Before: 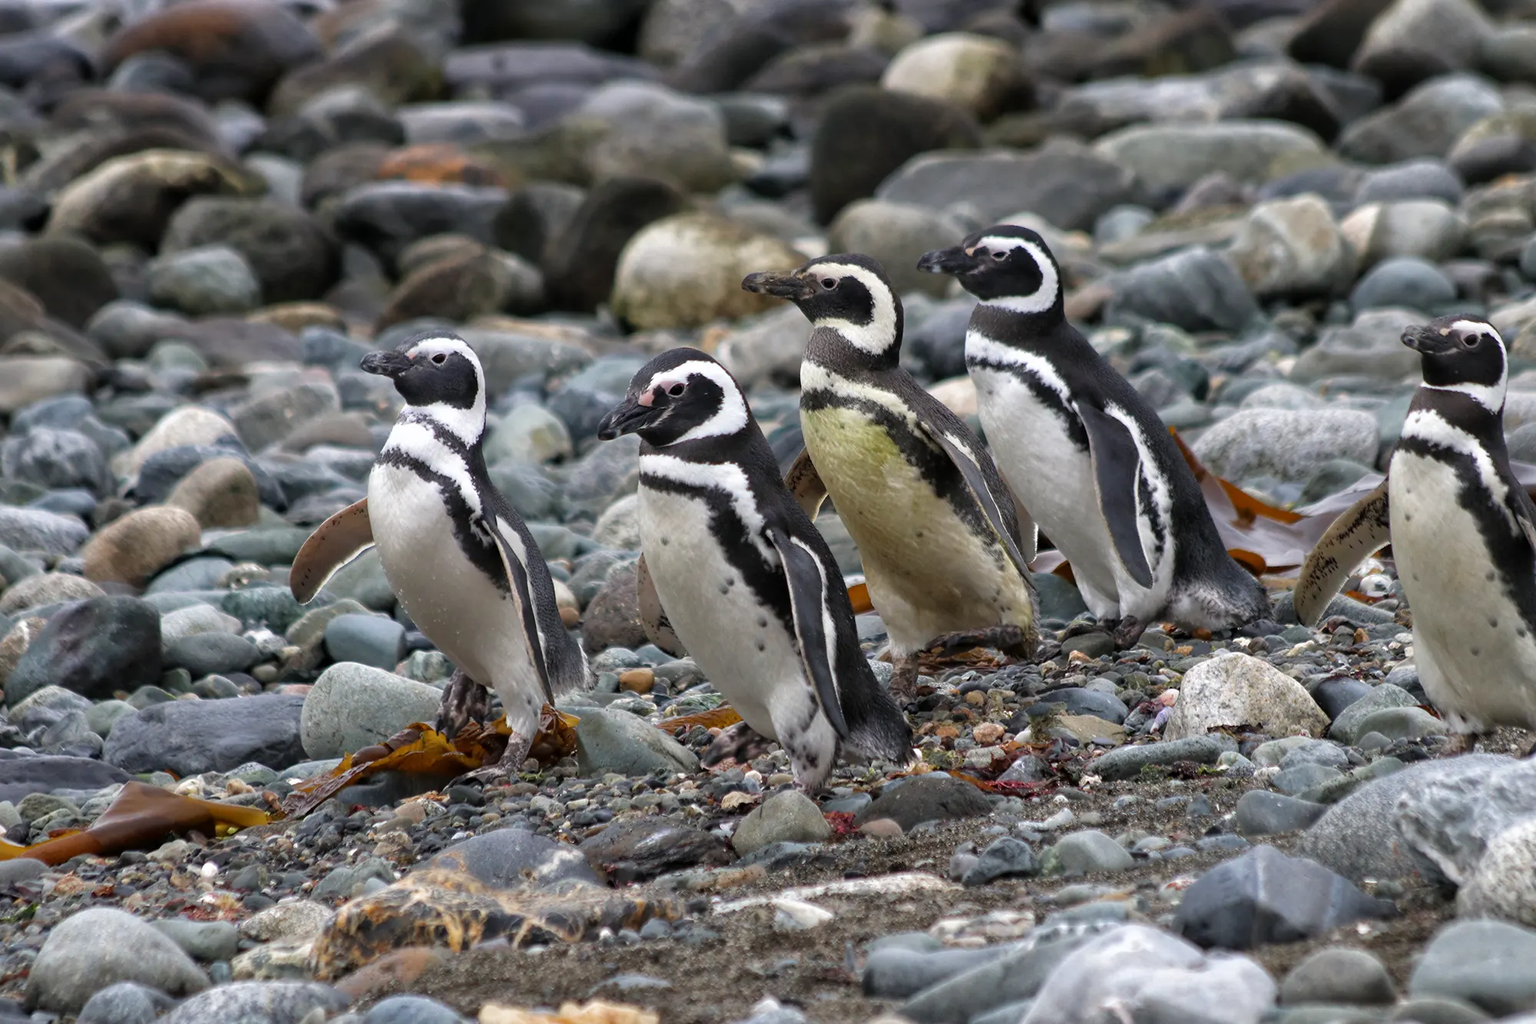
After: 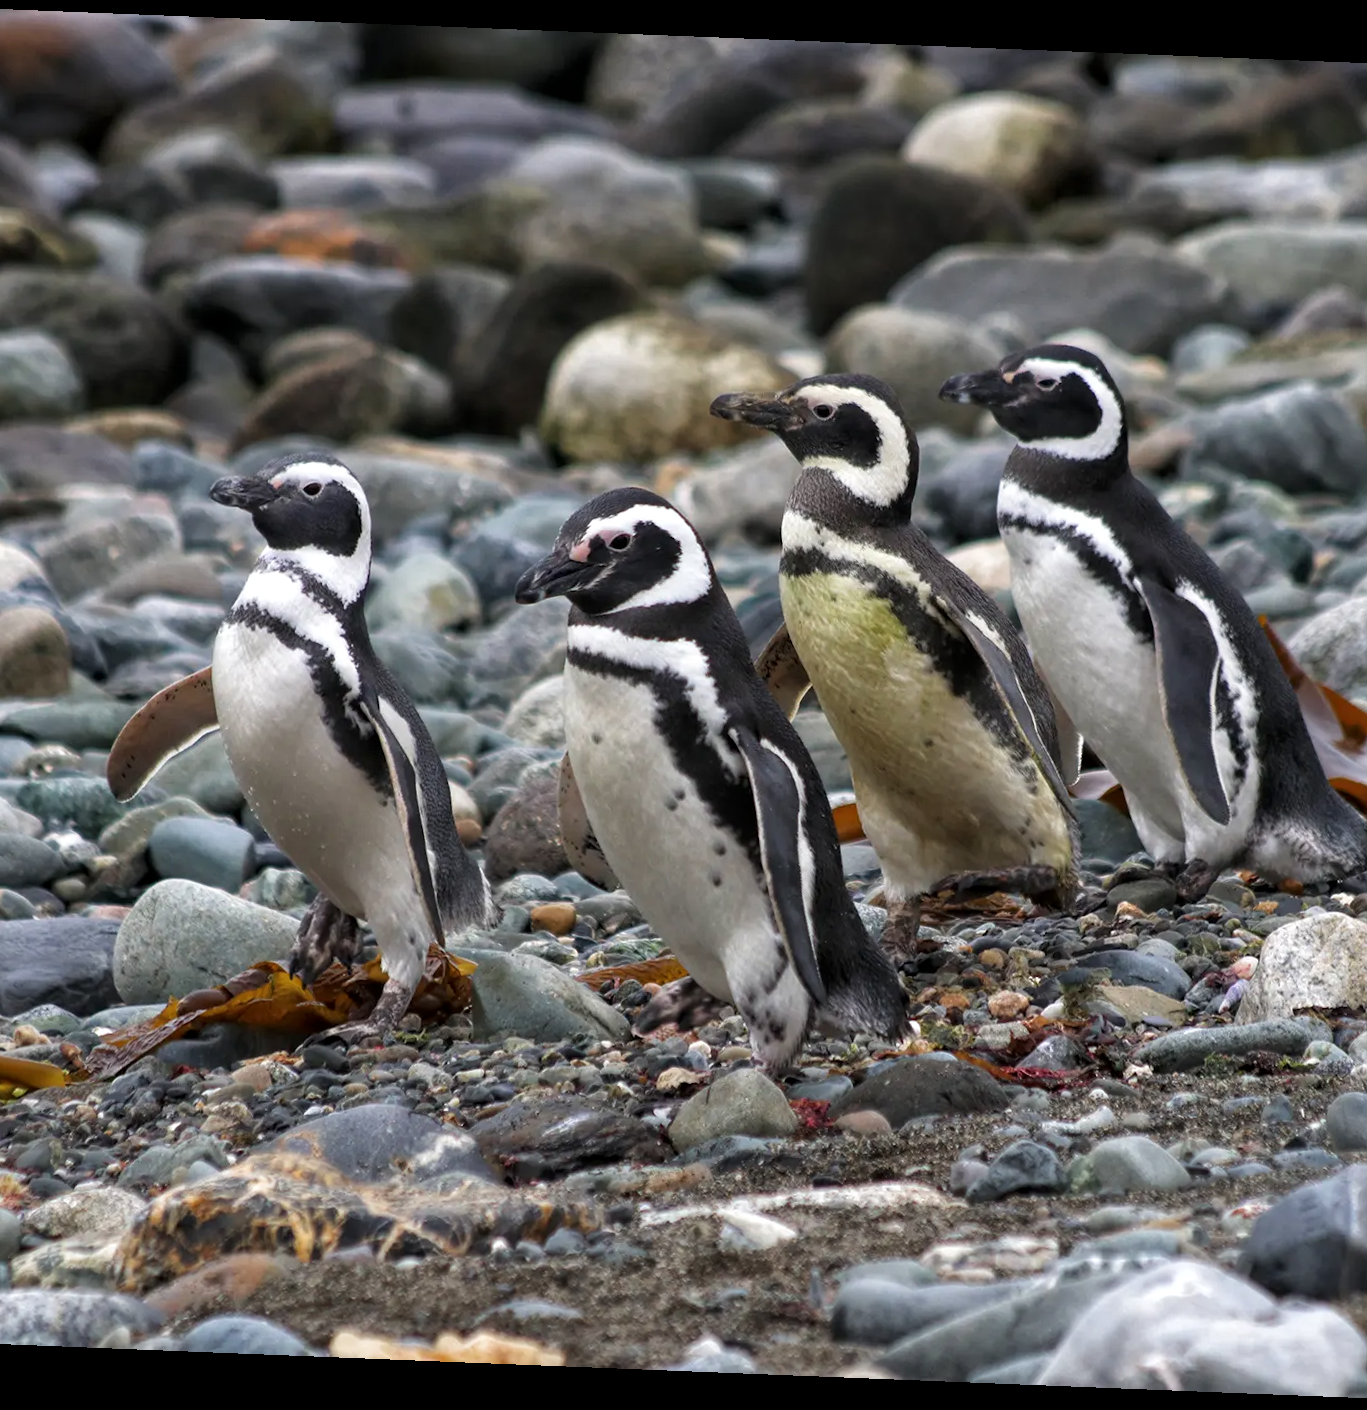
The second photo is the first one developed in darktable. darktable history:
local contrast: highlights 100%, shadows 100%, detail 120%, midtone range 0.2
rotate and perspective: rotation 2.27°, automatic cropping off
tone curve: curves: ch0 [(0, 0) (0.003, 0.014) (0.011, 0.019) (0.025, 0.029) (0.044, 0.047) (0.069, 0.071) (0.1, 0.101) (0.136, 0.131) (0.177, 0.166) (0.224, 0.212) (0.277, 0.263) (0.335, 0.32) (0.399, 0.387) (0.468, 0.459) (0.543, 0.541) (0.623, 0.626) (0.709, 0.717) (0.801, 0.813) (0.898, 0.909) (1, 1)], preserve colors none
crop and rotate: left 14.292%, right 19.041%
